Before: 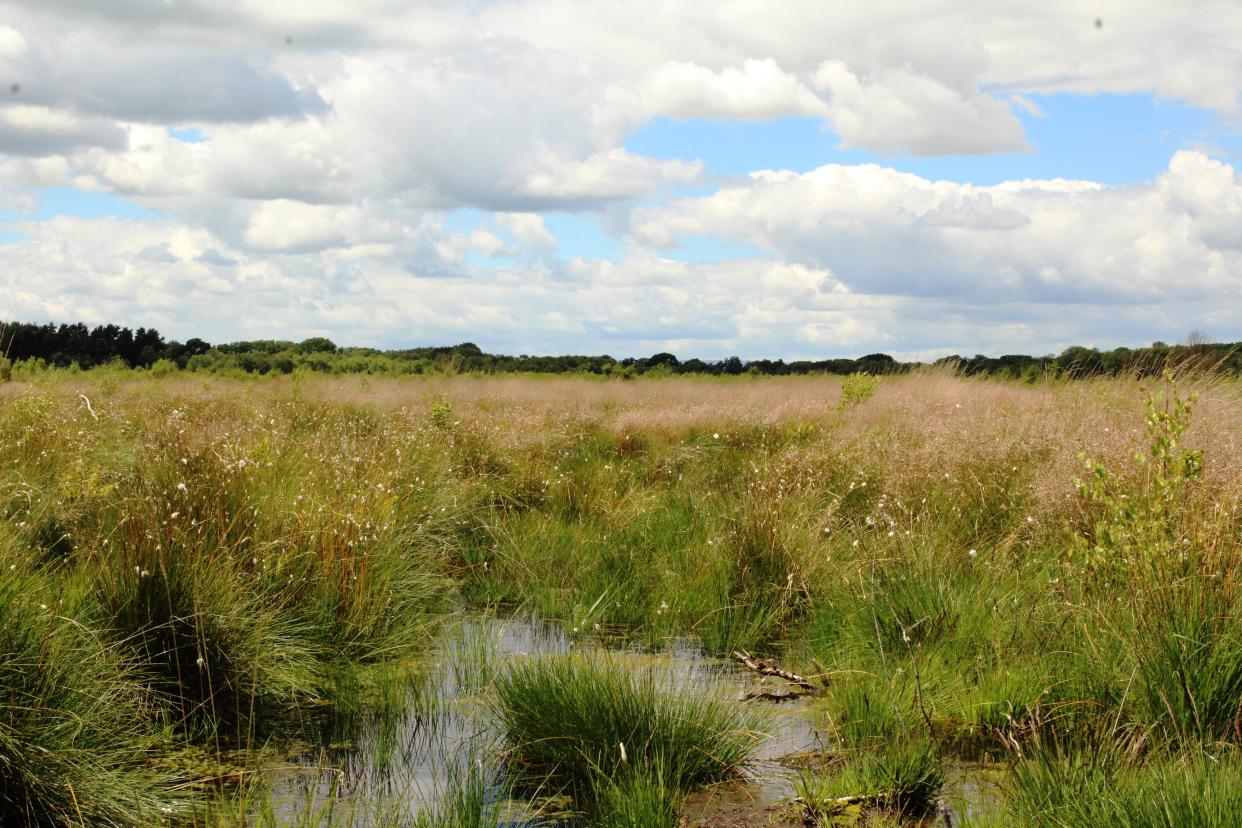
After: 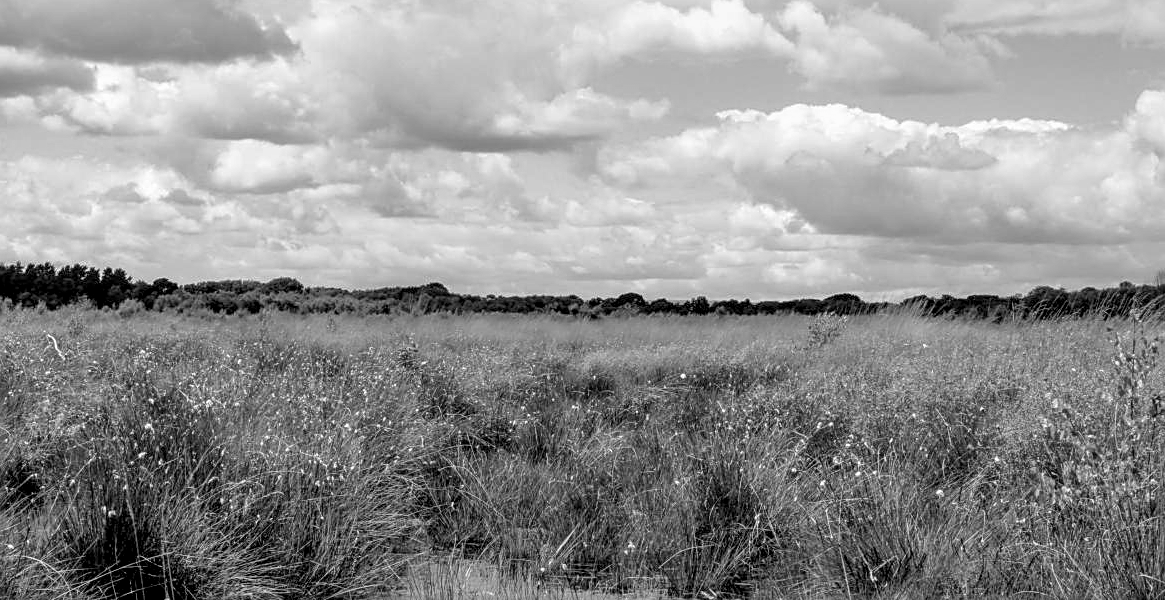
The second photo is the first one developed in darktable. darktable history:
local contrast: highlights 79%, shadows 56%, detail 175%, midtone range 0.428
monochrome: on, module defaults
tone equalizer: -8 EV 0.25 EV, -7 EV 0.417 EV, -6 EV 0.417 EV, -5 EV 0.25 EV, -3 EV -0.25 EV, -2 EV -0.417 EV, -1 EV -0.417 EV, +0 EV -0.25 EV, edges refinement/feathering 500, mask exposure compensation -1.57 EV, preserve details guided filter
crop: left 2.737%, top 7.287%, right 3.421%, bottom 20.179%
sharpen: amount 0.478
exposure: compensate exposure bias true, compensate highlight preservation false
